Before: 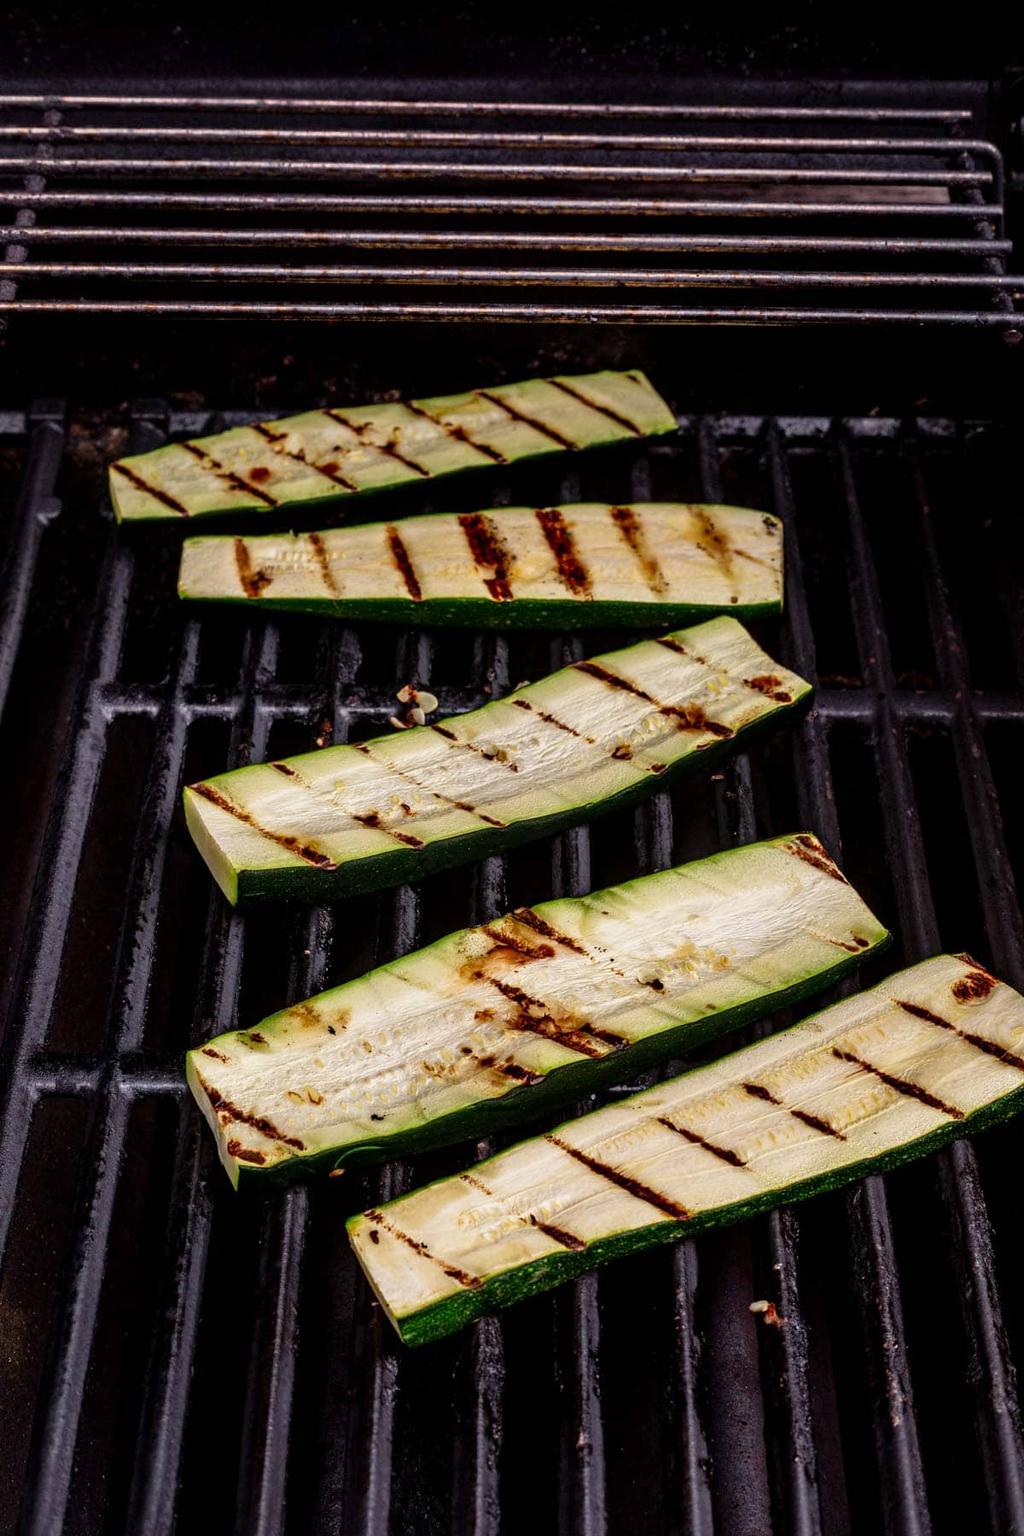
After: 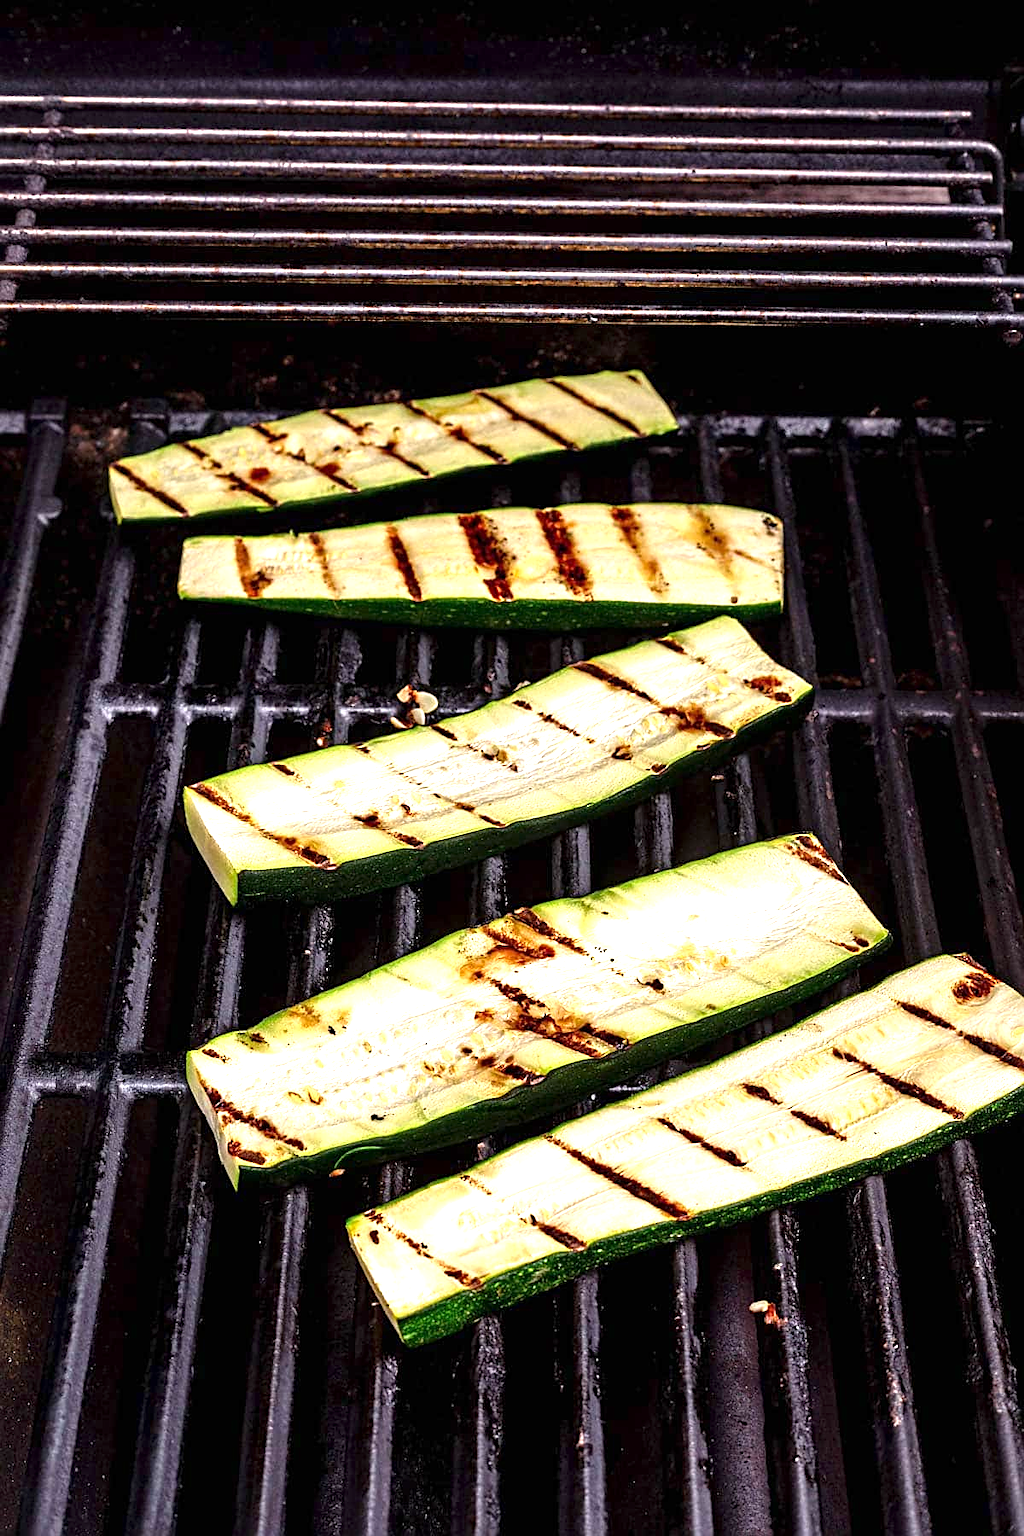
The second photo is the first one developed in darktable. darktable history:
sharpen: on, module defaults
exposure: exposure 1.148 EV, compensate highlight preservation false
